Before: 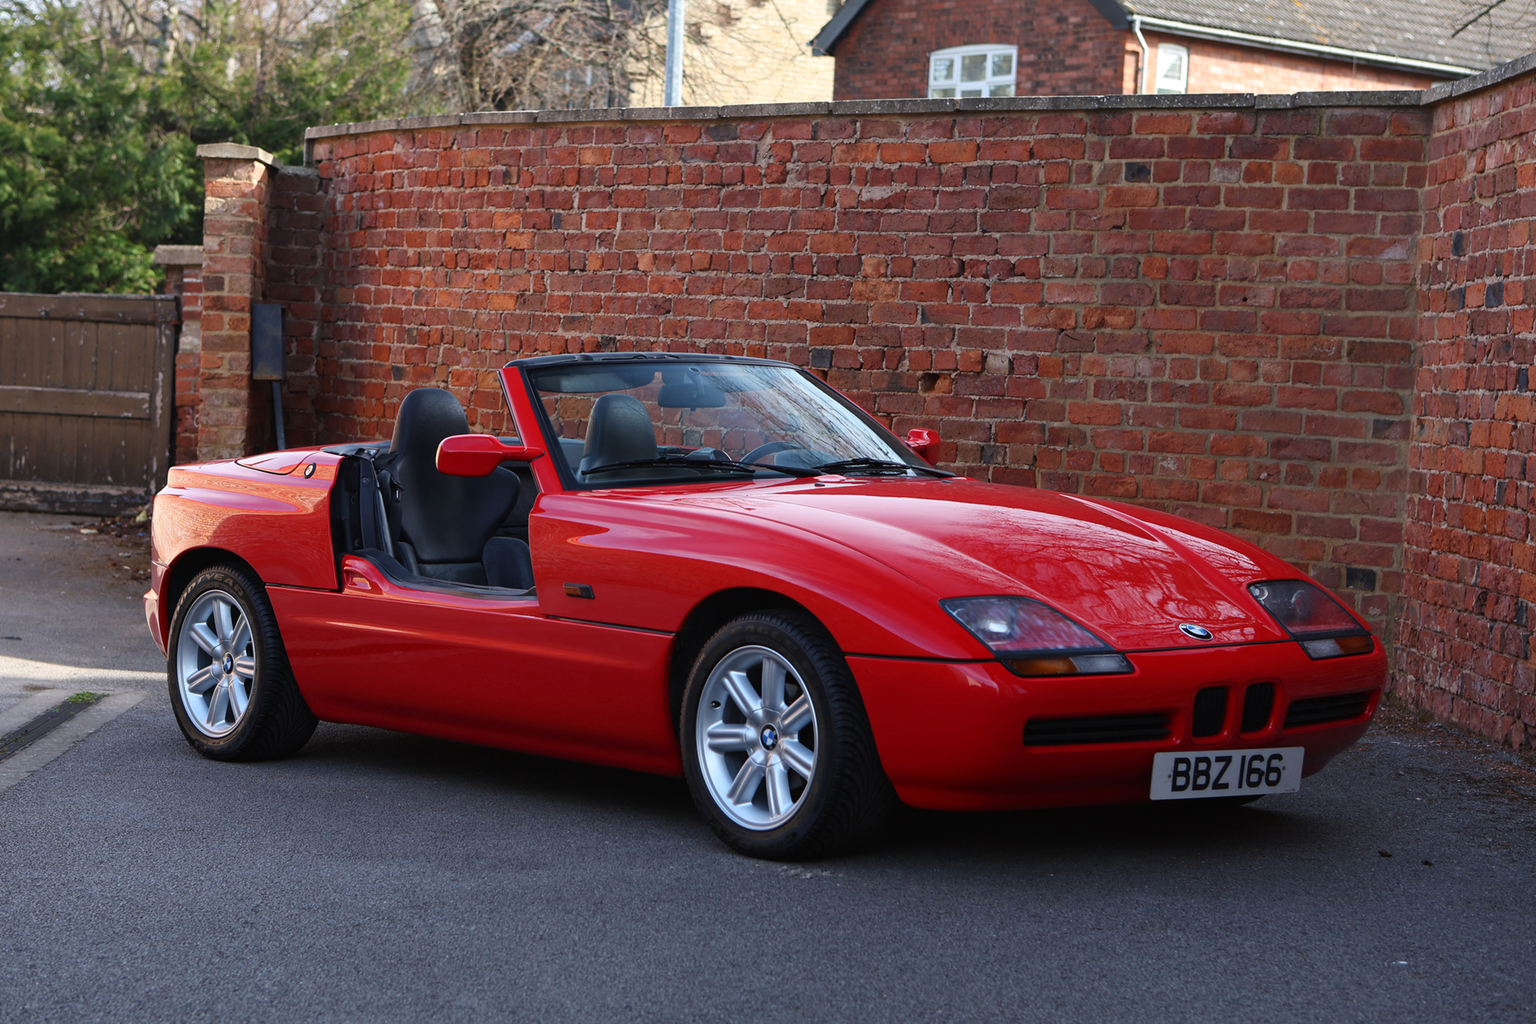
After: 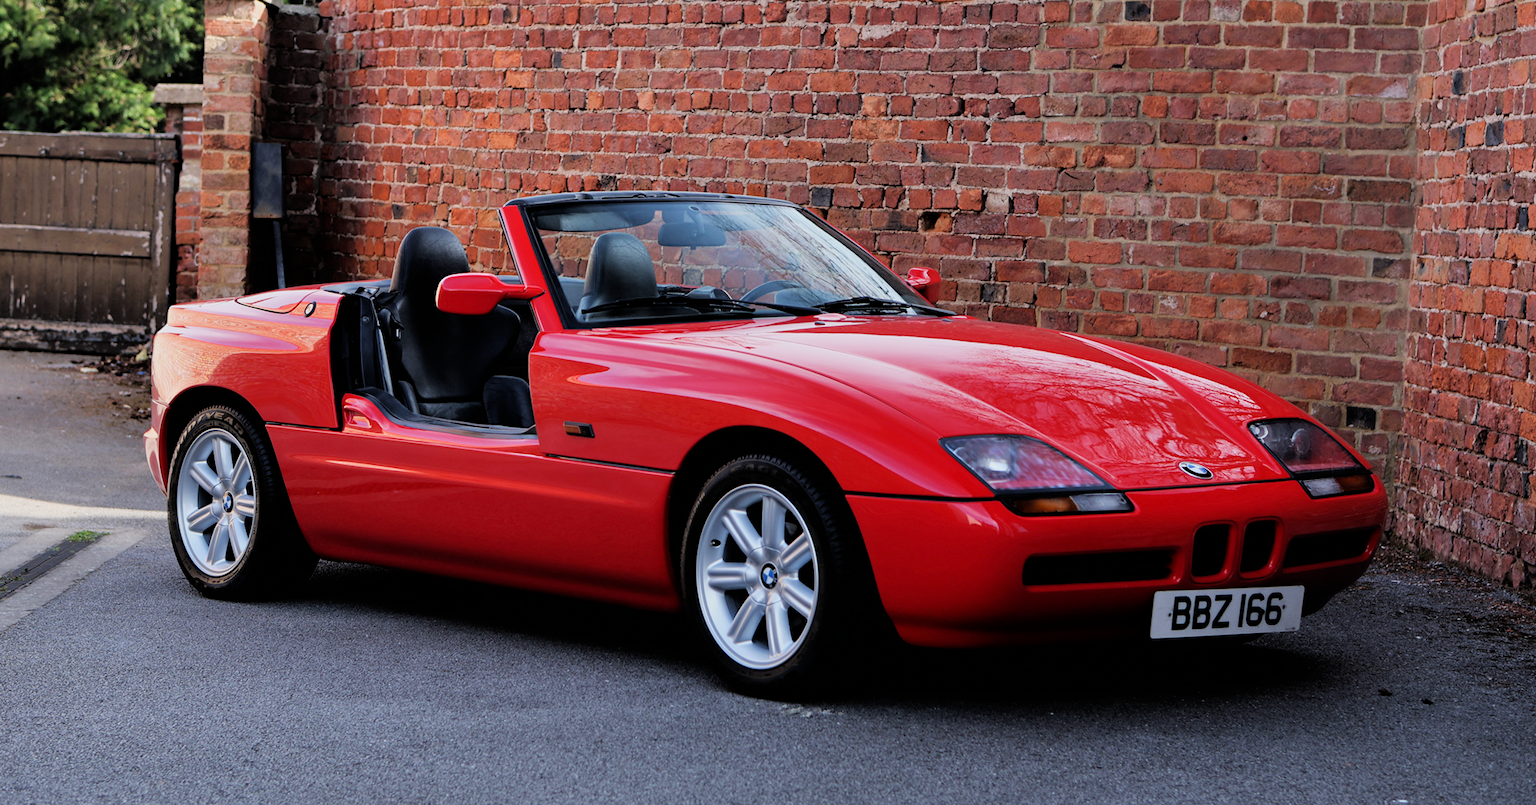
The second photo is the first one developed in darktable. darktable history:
tone equalizer: -8 EV 0.001 EV, -7 EV -0.004 EV, -6 EV 0.009 EV, -5 EV 0.032 EV, -4 EV 0.276 EV, -3 EV 0.644 EV, -2 EV 0.584 EV, -1 EV 0.187 EV, +0 EV 0.024 EV
filmic rgb: black relative exposure -5 EV, hardness 2.88, contrast 1.2, highlights saturation mix -30%
crop and rotate: top 15.774%, bottom 5.506%
exposure: exposure 0.2 EV, compensate highlight preservation false
